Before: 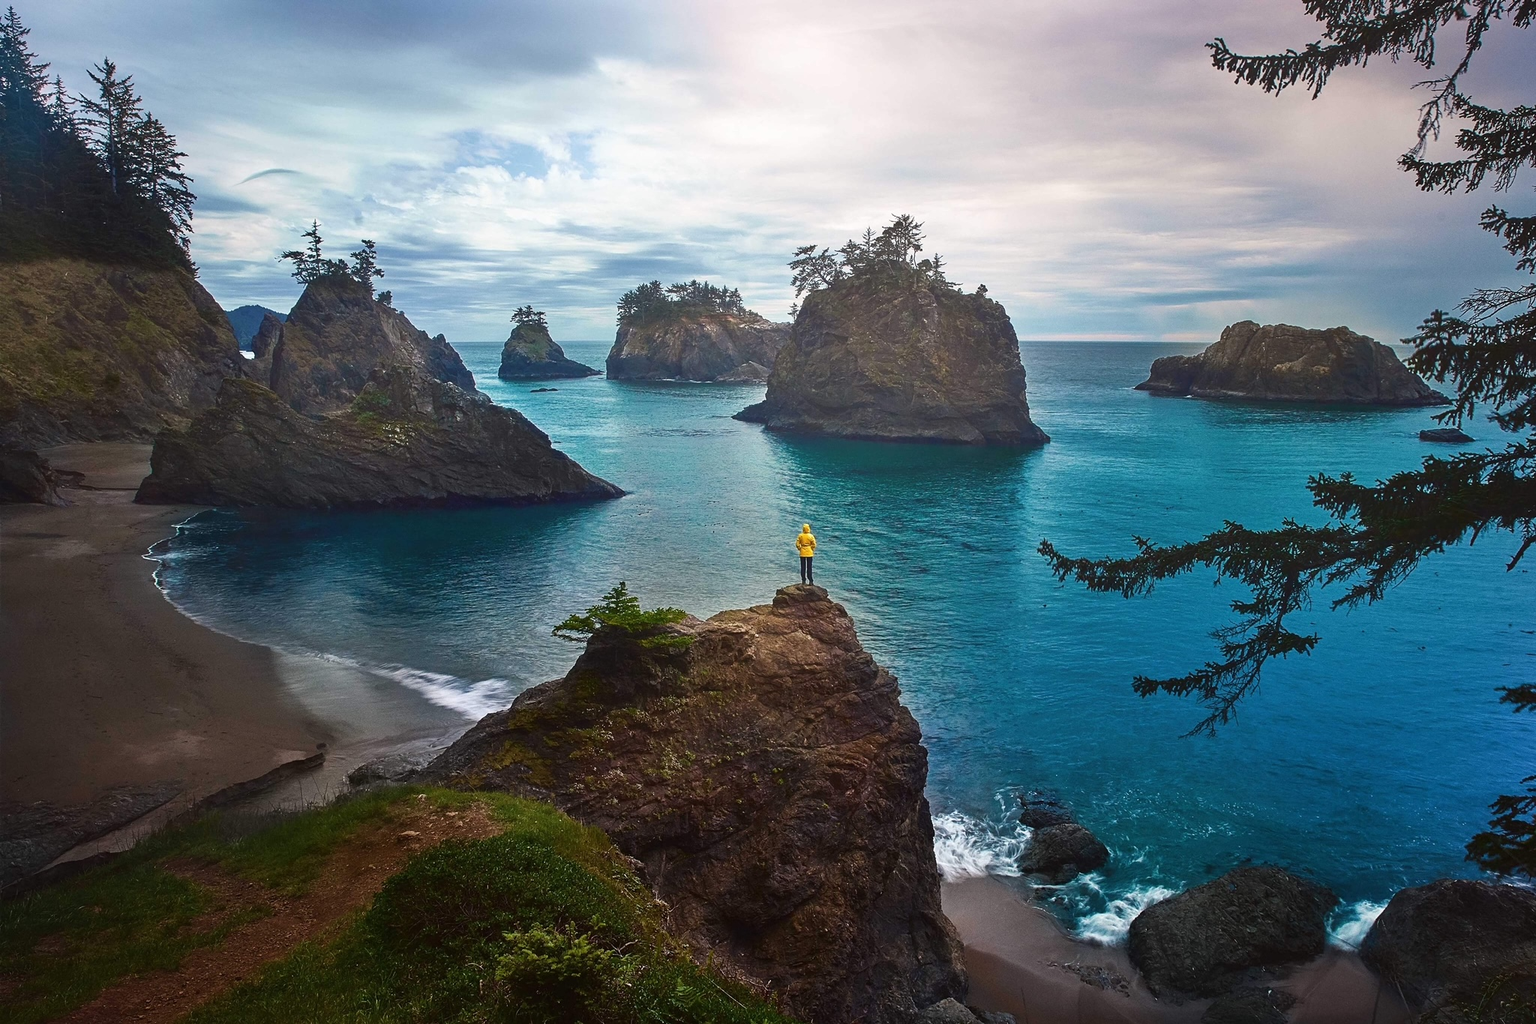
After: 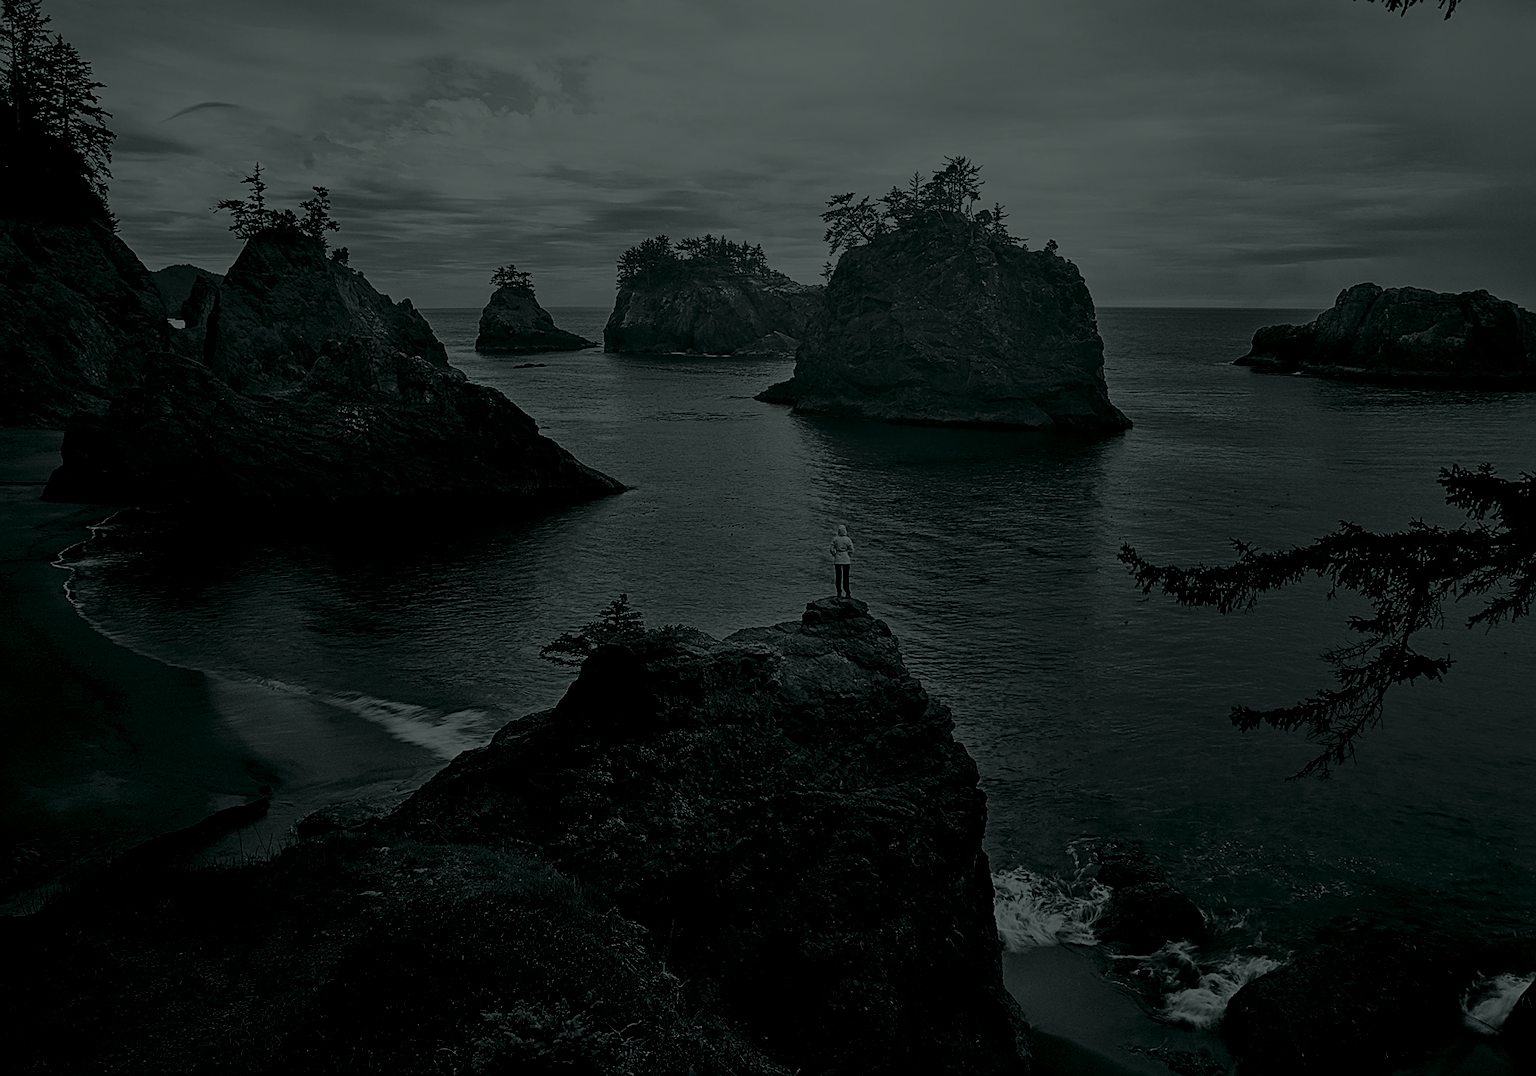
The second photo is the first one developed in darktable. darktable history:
crop: left 6.446%, top 8.188%, right 9.538%, bottom 3.548%
sharpen: on, module defaults
contrast brightness saturation: contrast 0.1, brightness 0.03, saturation 0.09
colorize: hue 90°, saturation 19%, lightness 1.59%, version 1
